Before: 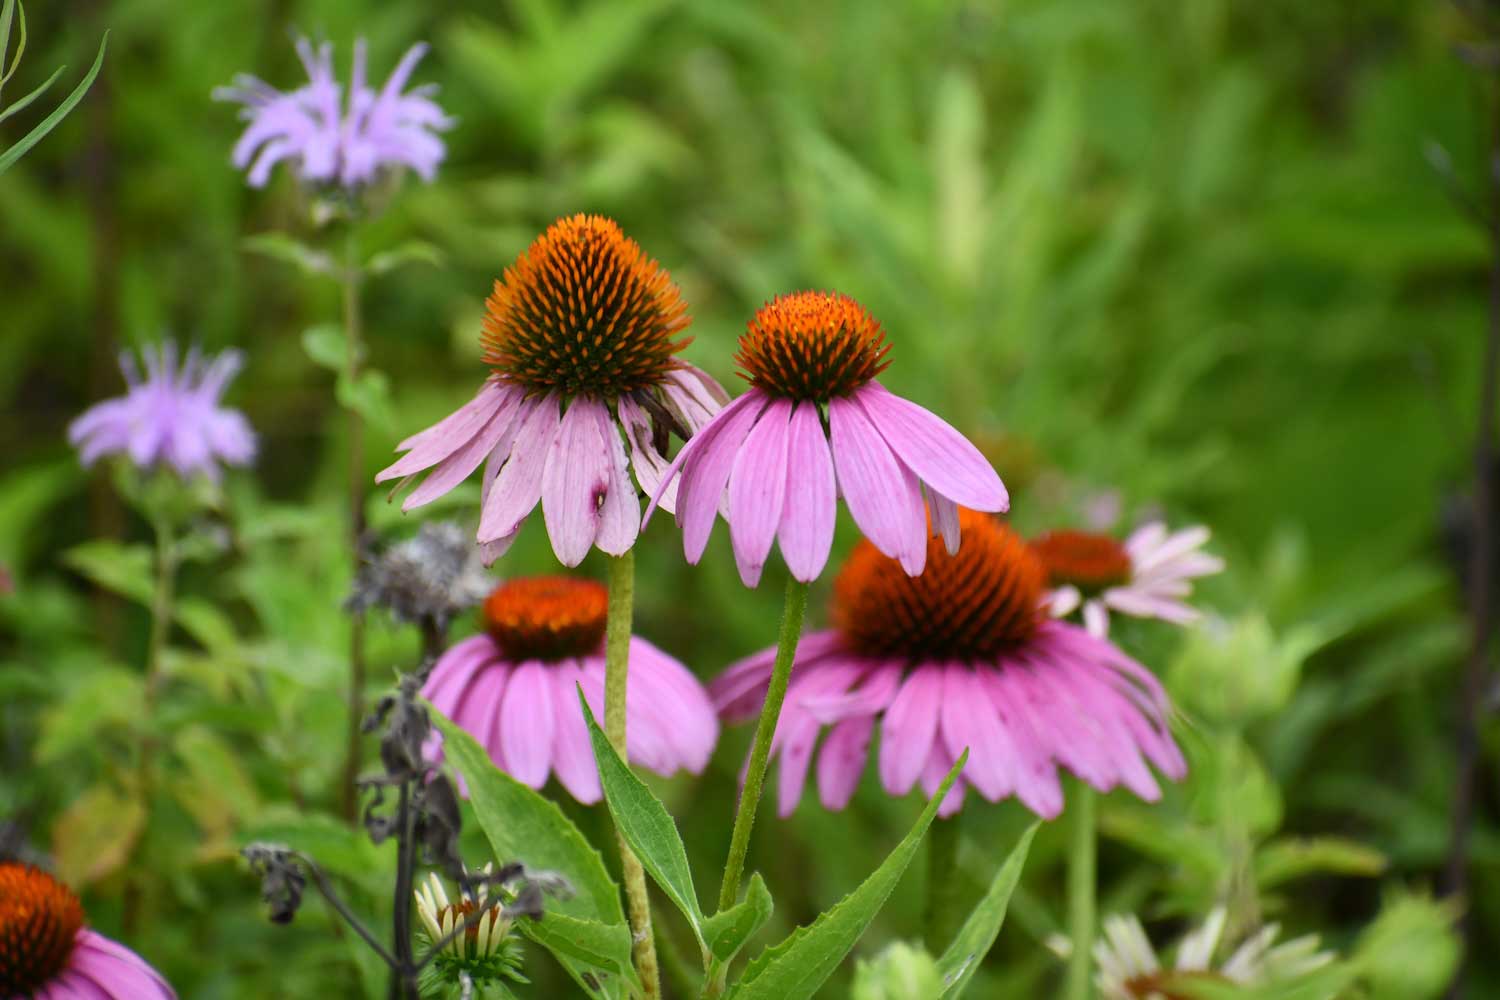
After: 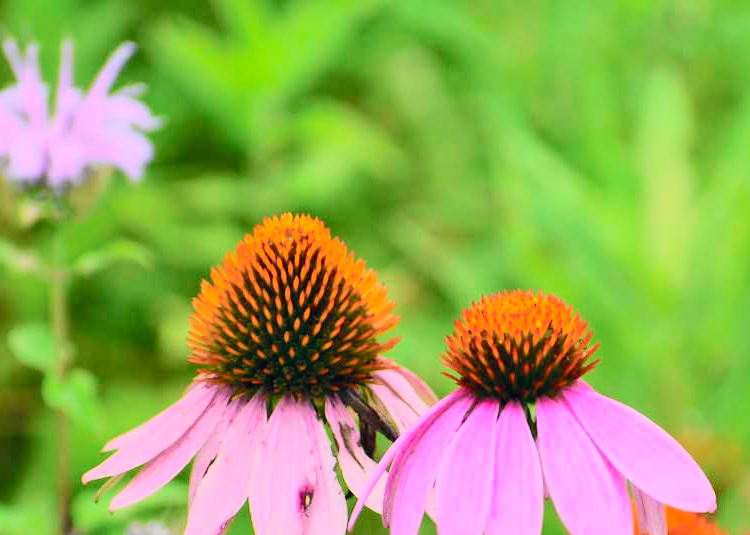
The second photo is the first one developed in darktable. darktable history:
color balance rgb: shadows lift › hue 87.51°, highlights gain › chroma 1.62%, highlights gain › hue 55.1°, global offset › chroma 0.06%, global offset › hue 253.66°, linear chroma grading › global chroma 0.5%, perceptual saturation grading › global saturation 16.38%
tone curve: curves: ch0 [(0, 0) (0.048, 0.024) (0.099, 0.082) (0.227, 0.255) (0.407, 0.482) (0.543, 0.634) (0.719, 0.77) (0.837, 0.843) (1, 0.906)]; ch1 [(0, 0) (0.3, 0.268) (0.404, 0.374) (0.475, 0.463) (0.501, 0.499) (0.514, 0.502) (0.551, 0.541) (0.643, 0.648) (0.682, 0.674) (0.802, 0.812) (1, 1)]; ch2 [(0, 0) (0.259, 0.207) (0.323, 0.311) (0.364, 0.368) (0.442, 0.461) (0.498, 0.498) (0.531, 0.528) (0.581, 0.602) (0.629, 0.659) (0.768, 0.728) (1, 1)], color space Lab, independent channels, preserve colors none
exposure: black level correction 0, exposure 0.2 EV, compensate exposure bias true, compensate highlight preservation false
crop: left 19.556%, right 30.401%, bottom 46.458%
contrast brightness saturation: contrast 0.2, brightness 0.16, saturation 0.22
